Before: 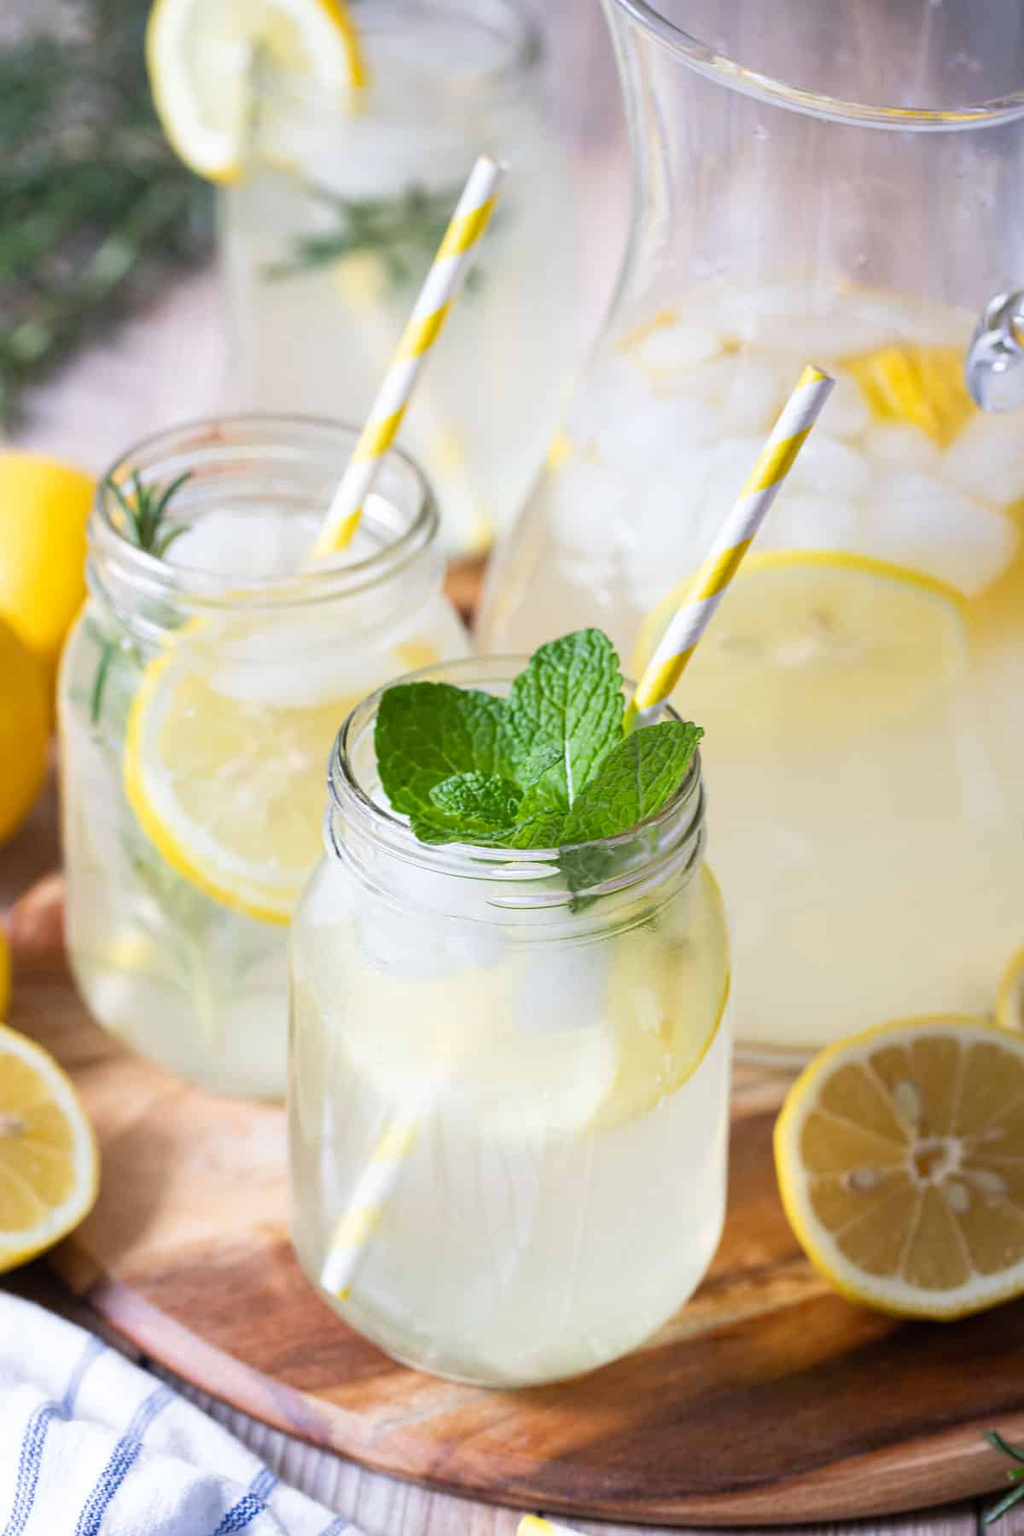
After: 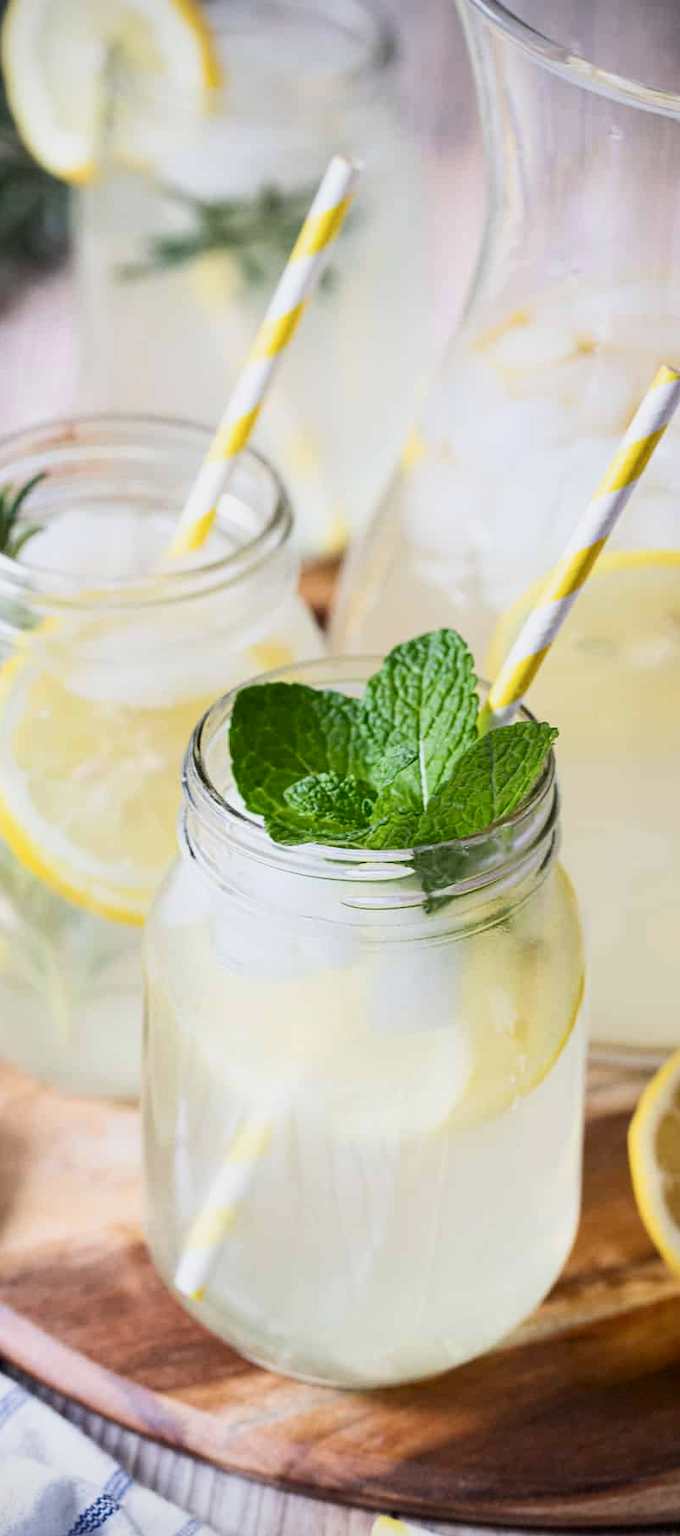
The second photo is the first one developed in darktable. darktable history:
crop and rotate: left 14.291%, right 19.241%
vignetting: fall-off radius 61%, brightness -0.575, dithering 8-bit output
contrast brightness saturation: contrast 0.22
exposure: exposure -0.341 EV, compensate exposure bias true, compensate highlight preservation false
